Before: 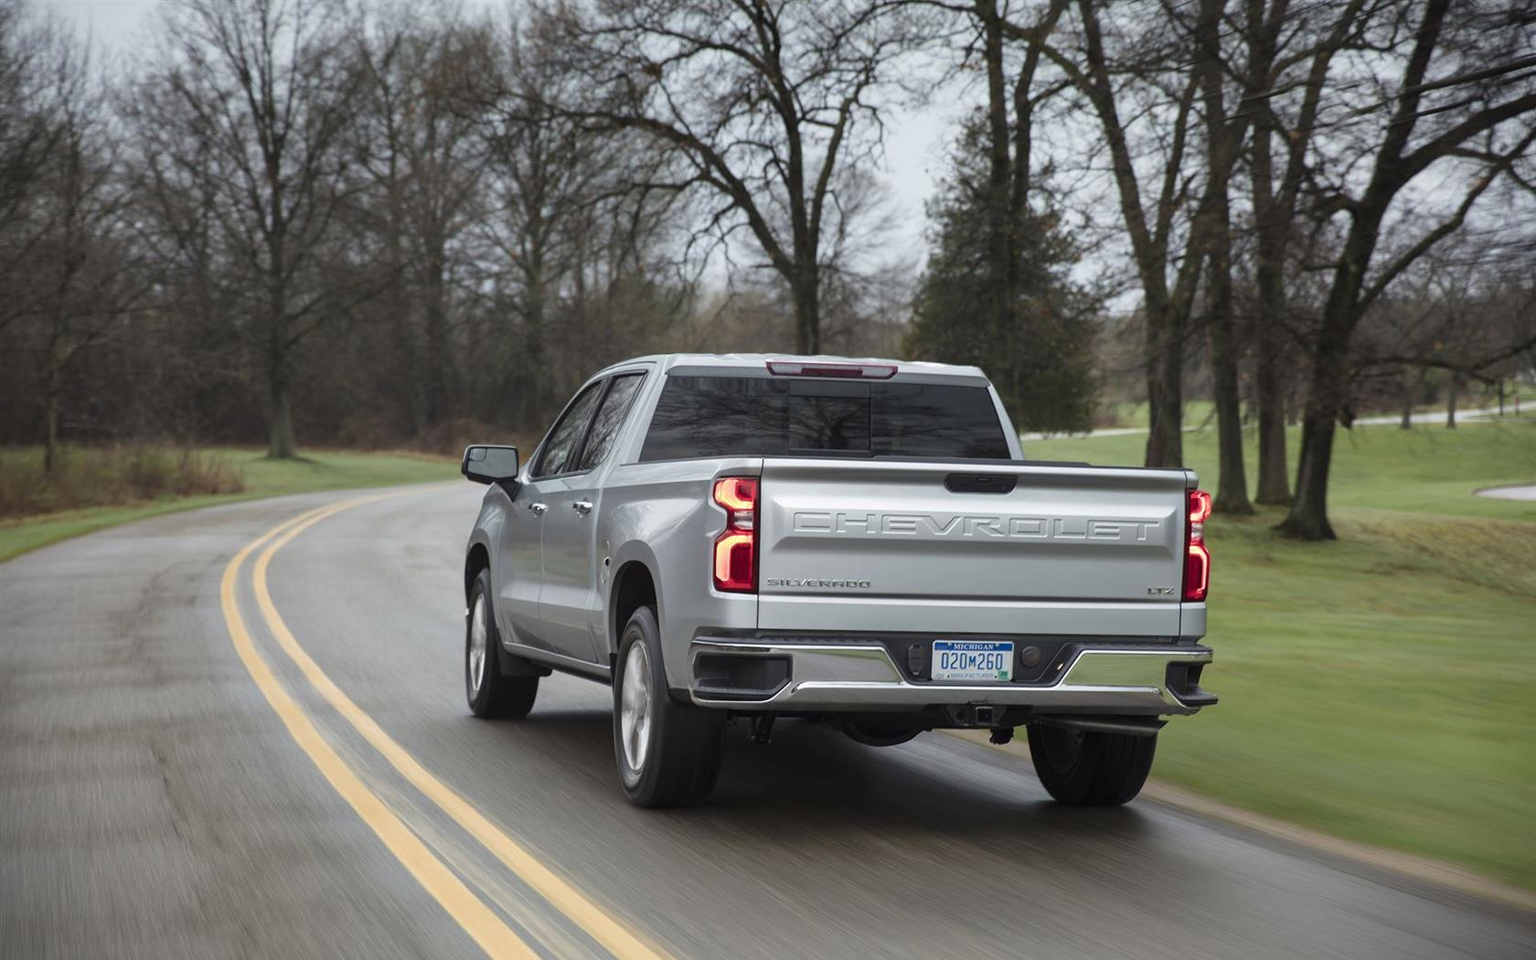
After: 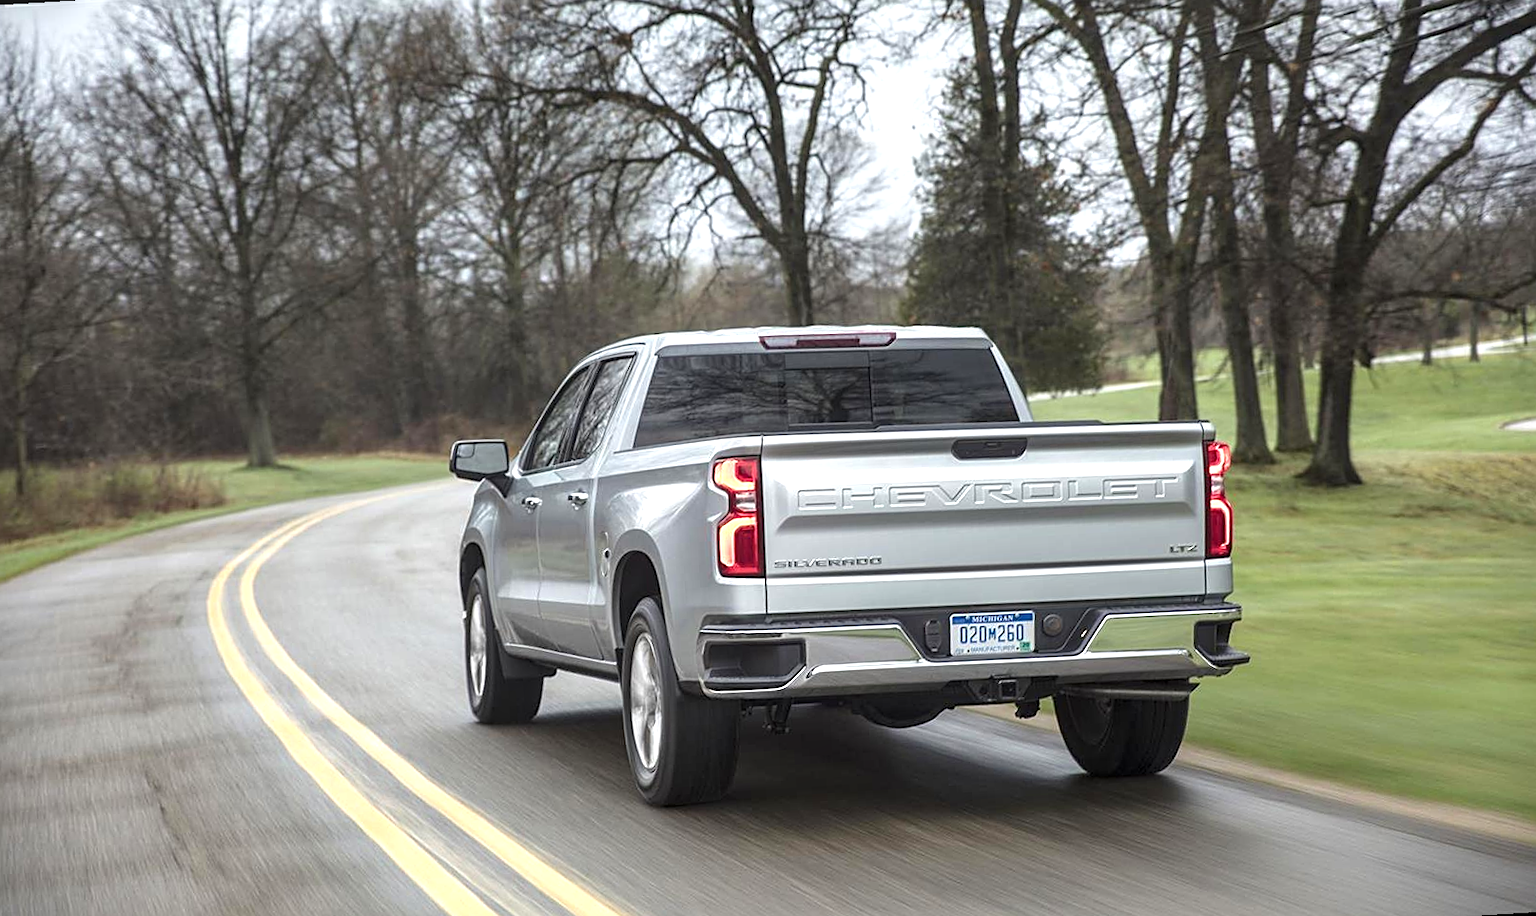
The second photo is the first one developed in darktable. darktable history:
exposure: black level correction 0, exposure 0.68 EV, compensate exposure bias true, compensate highlight preservation false
local contrast: on, module defaults
sharpen: on, module defaults
rotate and perspective: rotation -3.52°, crop left 0.036, crop right 0.964, crop top 0.081, crop bottom 0.919
